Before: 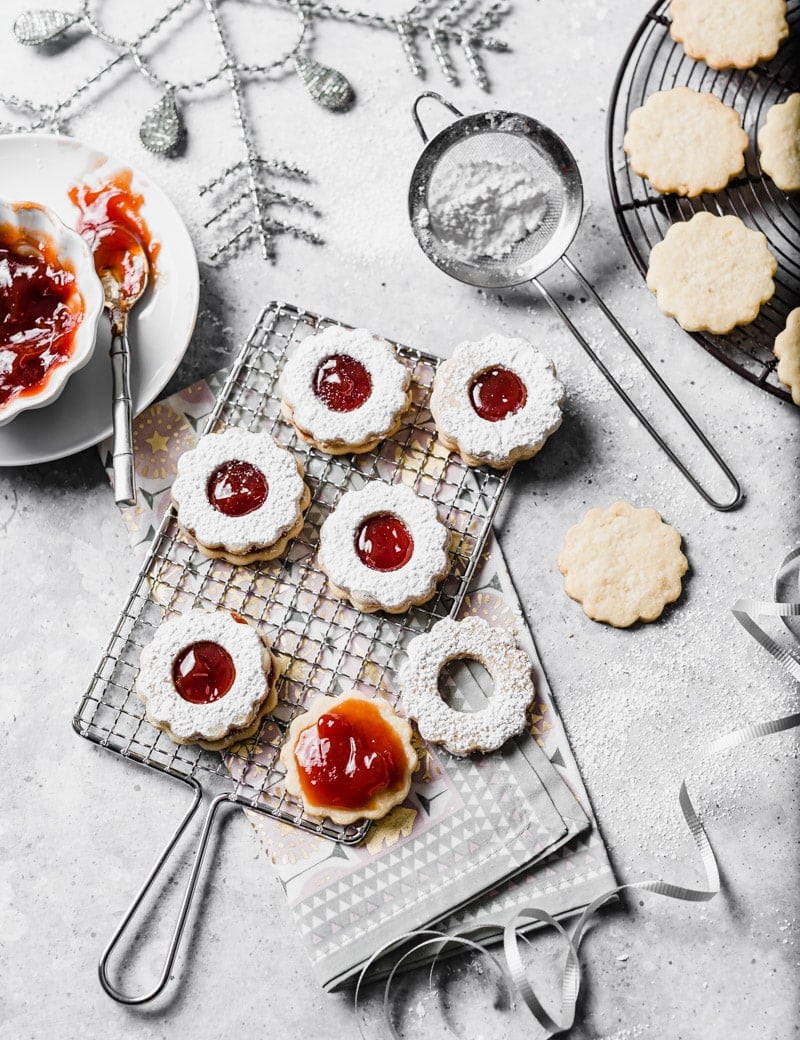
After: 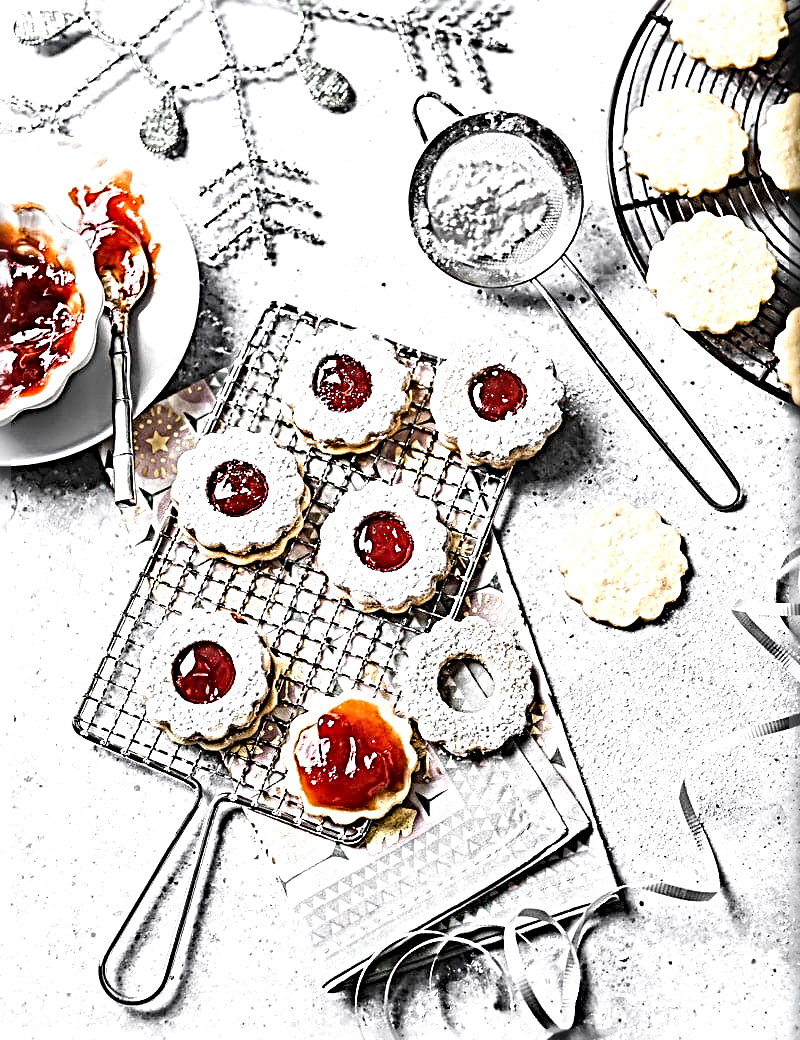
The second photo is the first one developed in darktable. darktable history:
sharpen: radius 4.001, amount 2
exposure: black level correction 0, exposure 0.7 EV, compensate highlight preservation false
